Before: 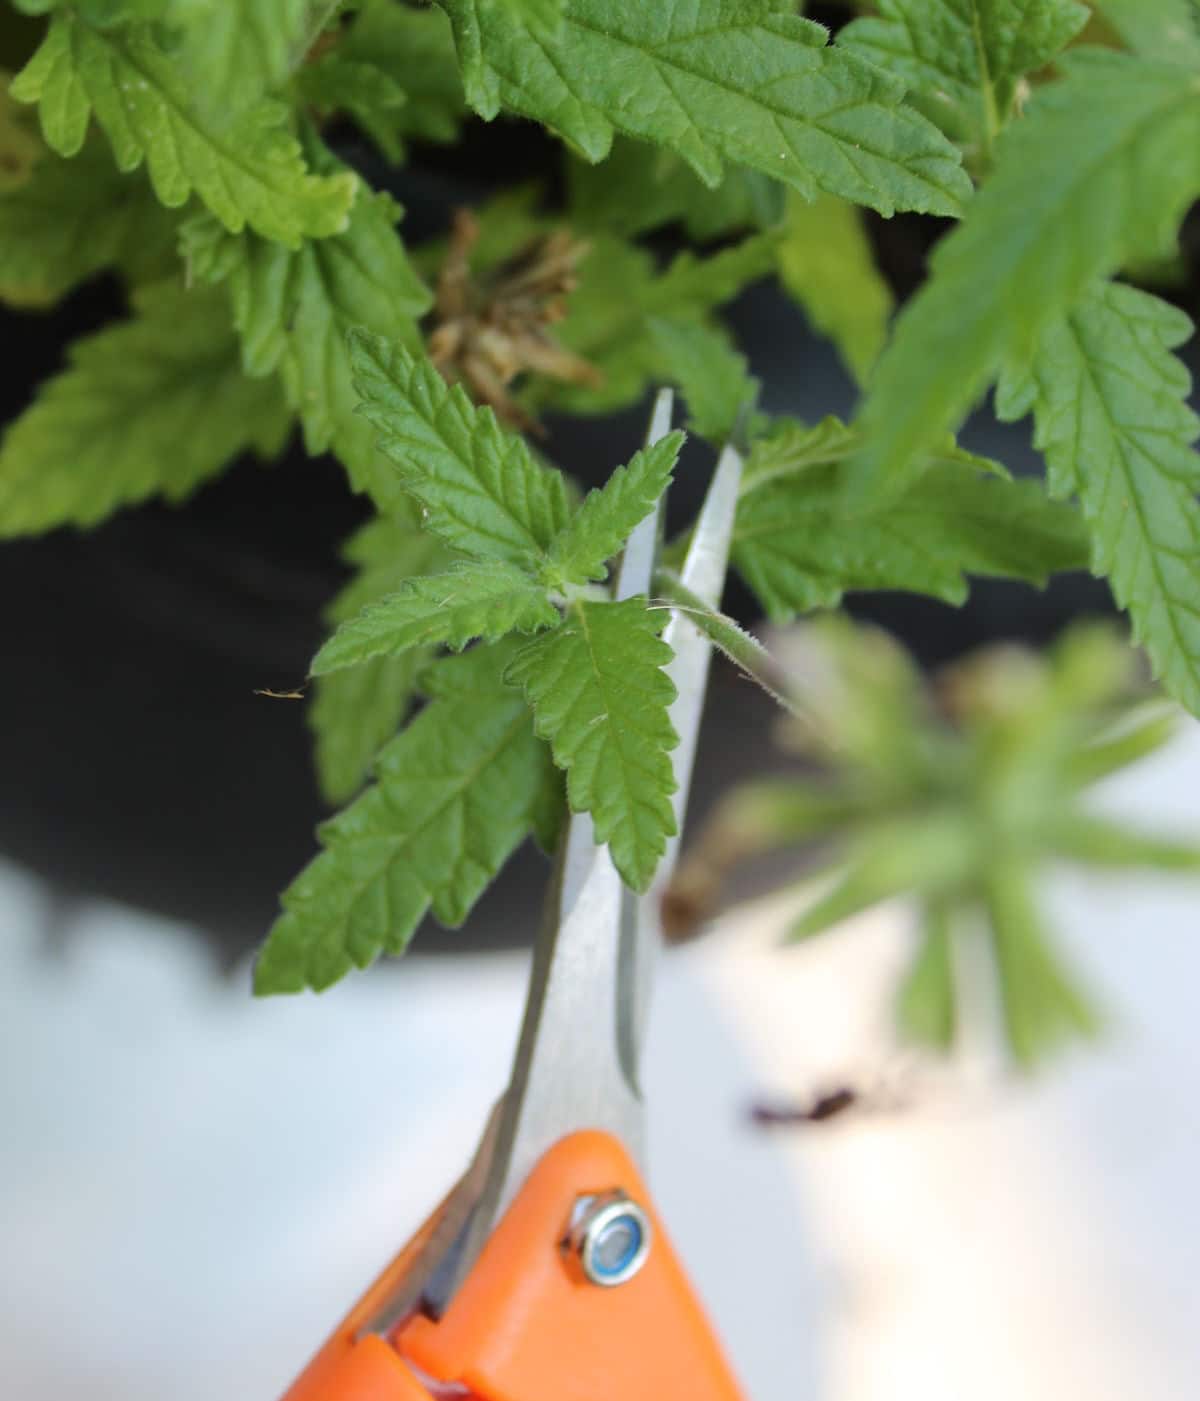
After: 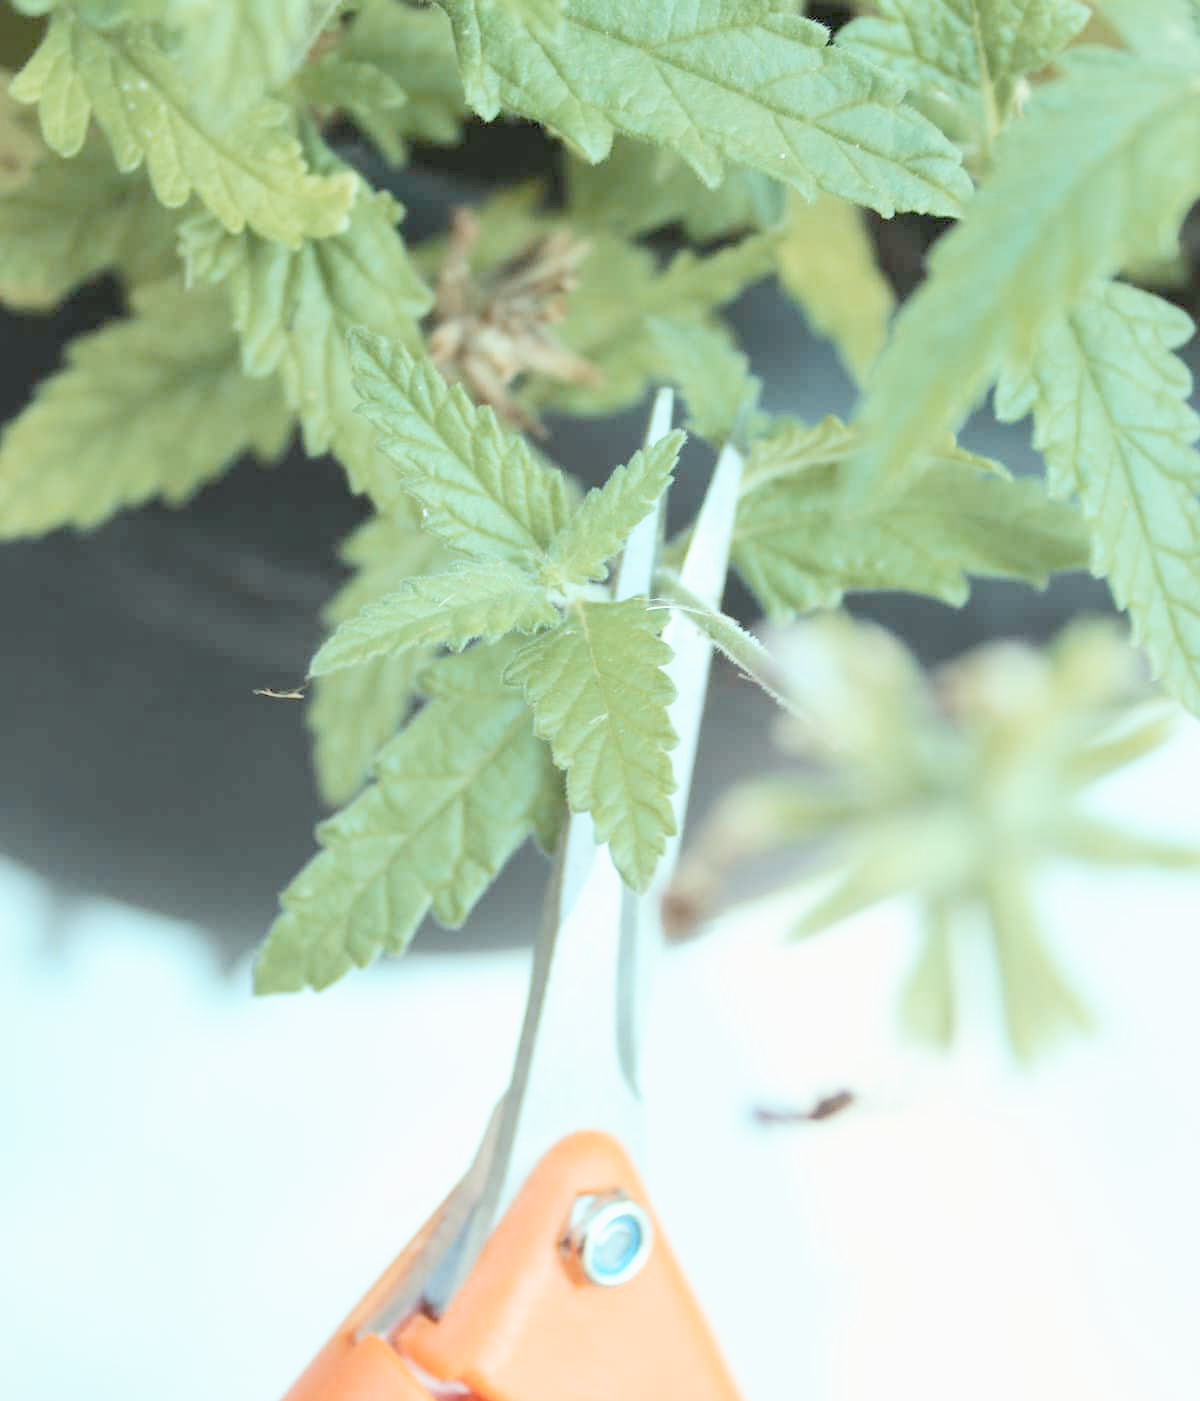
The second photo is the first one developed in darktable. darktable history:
tone curve: curves: ch0 [(0, 0) (0.003, 0.001) (0.011, 0.005) (0.025, 0.01) (0.044, 0.019) (0.069, 0.029) (0.1, 0.042) (0.136, 0.078) (0.177, 0.129) (0.224, 0.182) (0.277, 0.246) (0.335, 0.318) (0.399, 0.396) (0.468, 0.481) (0.543, 0.573) (0.623, 0.672) (0.709, 0.777) (0.801, 0.881) (0.898, 0.975) (1, 1)], preserve colors none
color look up table: target L [88.69, 79.39, 66.76, 62.42, 50.45, 35.56, 198.1, 92.62, 90.27, 76.03, 80.16, 66.07, 65.24, 65.57, 56.83, 50.43, 53.7, 49.65, 39.28, 31.34, 85.84, 80.79, 80.67, 80.48, 74.81, 67.19, 56.44, 53.12, 53.69, 54.65, 46.99, 37.24, 27.97, 24.79, 25.7, 20.82, 17.67, 13.77, 11.01, 81.56, 81.89, 81.32, 81.37, 81.36, 81.56, 71.59, 65.69, 53.81, 47.99], target a [-9.129, -8.182, -17.41, -44.88, -37.94, -11.24, 0, -0.001, -9.883, 10.14, -3.361, 31.58, 22.27, 11.45, 33.25, 41.97, 36.78, 37.92, 36.69, 11.36, -9.672, -4.395, -8.739, -7.617, -7.224, -6.227, -1.223, 32.74, 16.86, -13.29, -2.887, 3.855, -2.1, 11.46, 8.602, -1.448, -1.221, -1.167, -3.339, -10.07, -15.27, -11.81, -10.16, -13.11, -11.98, -35.82, -28.29, -20.87, -12.27], target b [-3.71, -3.45, 38.23, 13.4, 17.92, 13.83, 0.001, 0.005, -3.685, 55.99, -2.417, 49.2, 51.03, 10.19, 45.91, 28.07, 4.448, 19.93, 25.85, 11.77, -3.879, -2.964, -2.543, -3.851, -3.418, -2.386, -20.2, -4.265, -20.23, -40.25, -1.669, -37.56, -2.102, -9.792, -35.79, -0.857, -2.075, -2.236, -1.078, -4.649, -8.084, -5.924, -6.299, -6.358, -8.609, -9.68, -27.5, -27.21, -21.57], num patches 49
